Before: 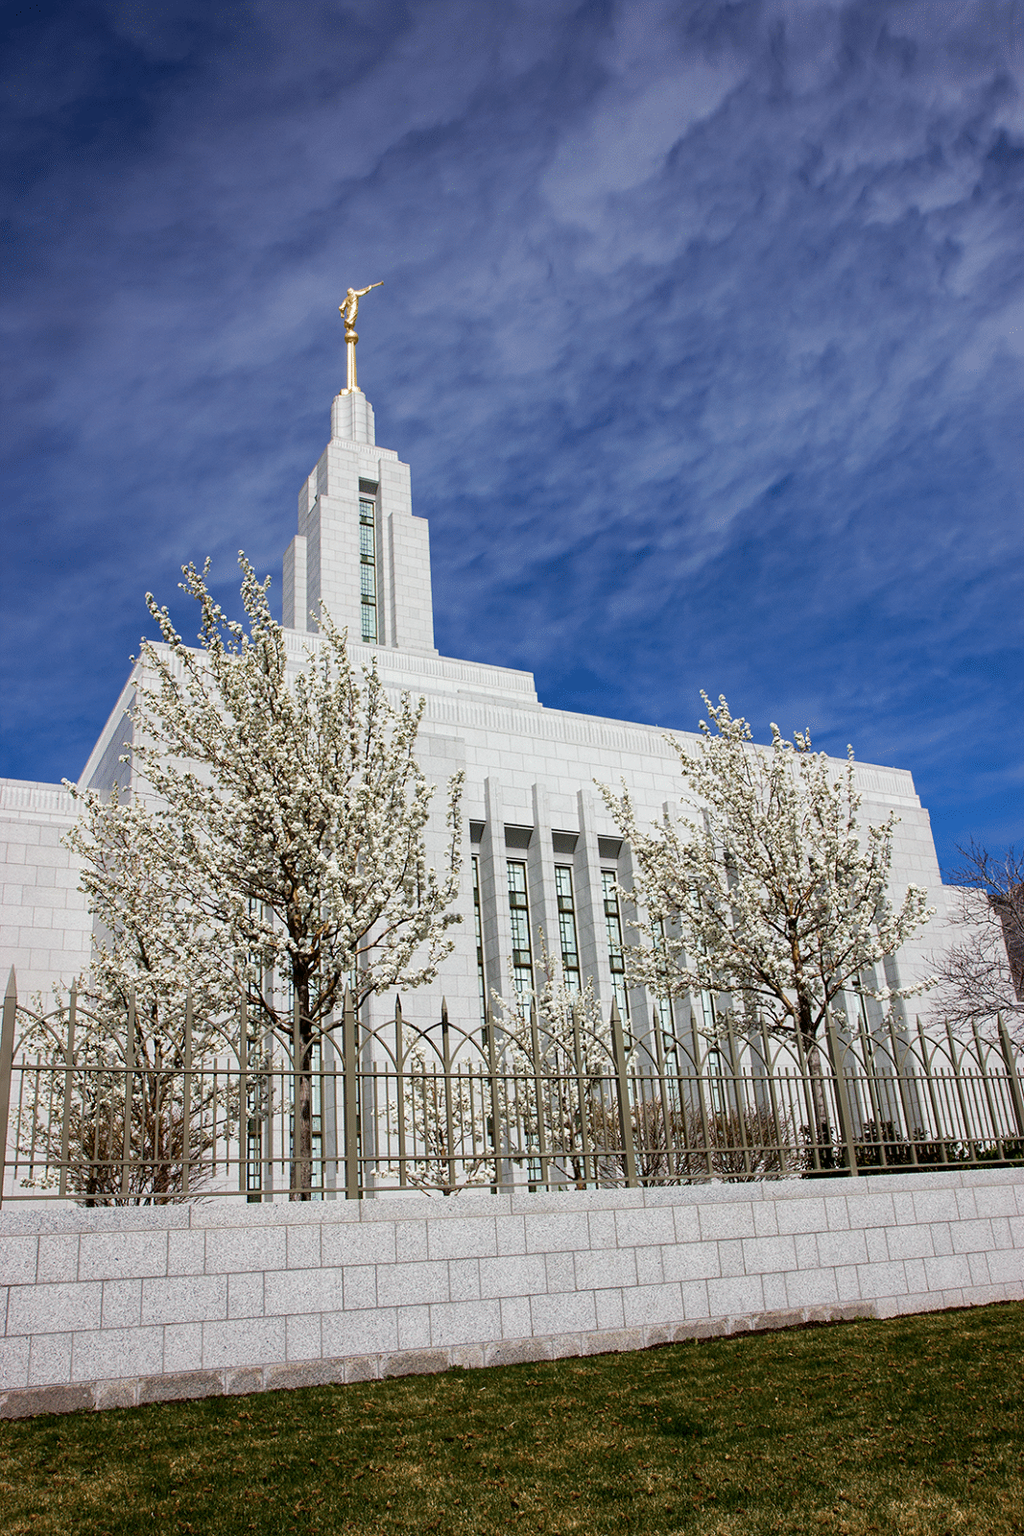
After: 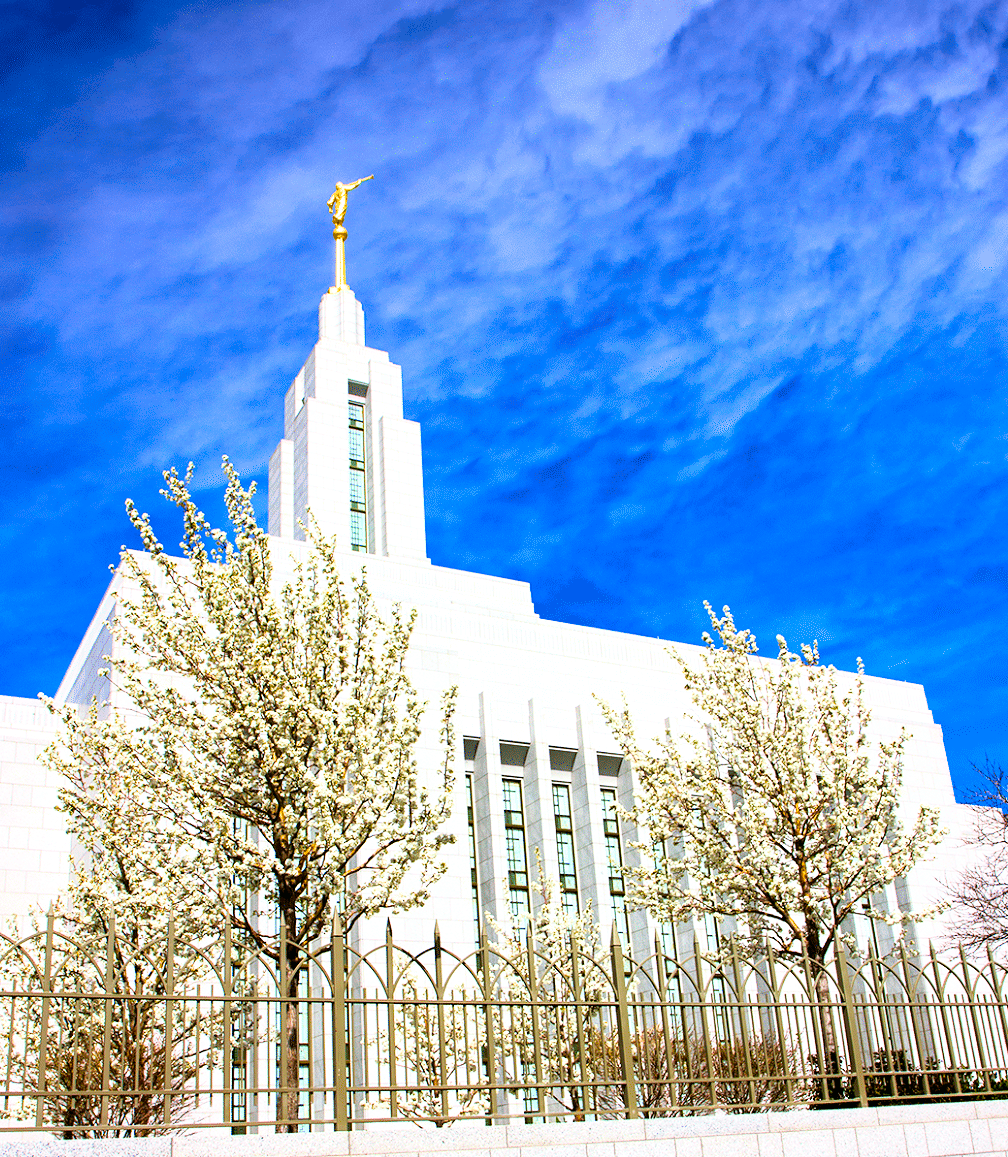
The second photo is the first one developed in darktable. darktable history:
base curve: curves: ch0 [(0, 0) (0.579, 0.807) (1, 1)]
color balance rgb: perceptual saturation grading › global saturation 20%, perceptual saturation grading › highlights -25.632%, perceptual saturation grading › shadows 49.811%, perceptual brilliance grading › global brilliance 18.104%, global vibrance 50.006%
crop: left 2.509%, top 7.384%, right 2.983%, bottom 20.26%
